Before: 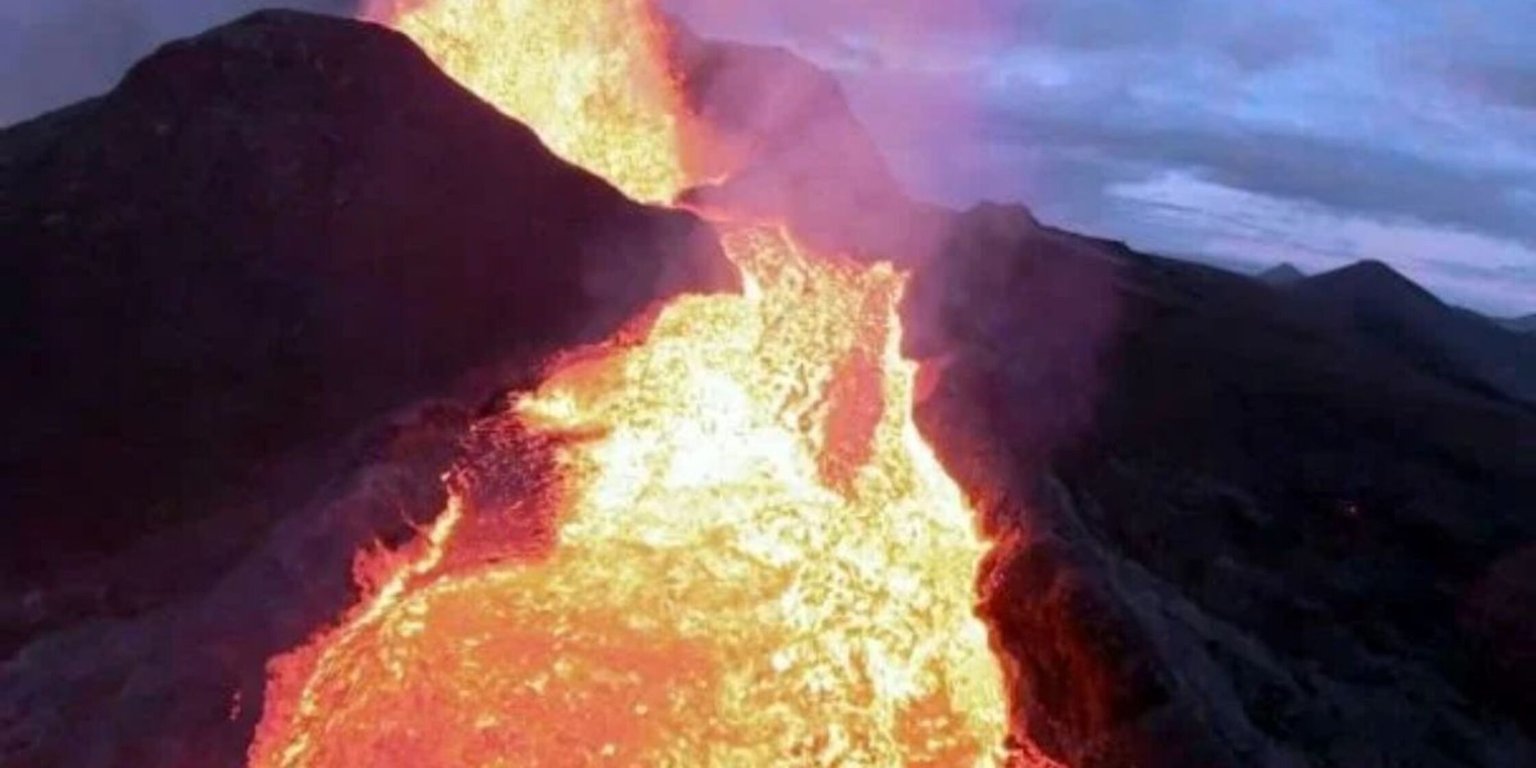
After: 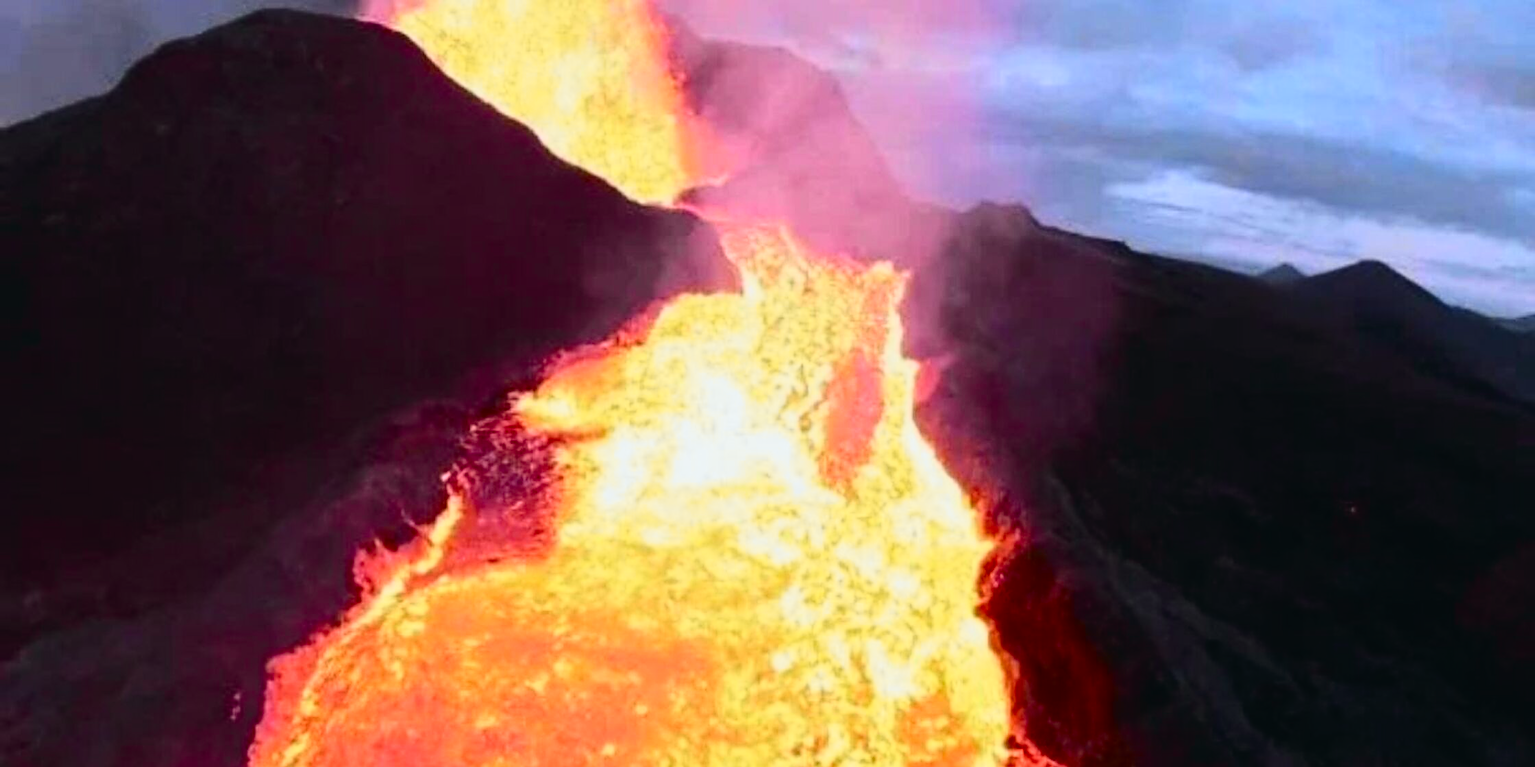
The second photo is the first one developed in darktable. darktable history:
tone curve: curves: ch0 [(0, 0.026) (0.058, 0.049) (0.246, 0.214) (0.437, 0.498) (0.55, 0.644) (0.657, 0.767) (0.822, 0.9) (1, 0.961)]; ch1 [(0, 0) (0.346, 0.307) (0.408, 0.369) (0.453, 0.457) (0.476, 0.489) (0.502, 0.493) (0.521, 0.515) (0.537, 0.531) (0.612, 0.641) (0.676, 0.728) (1, 1)]; ch2 [(0, 0) (0.346, 0.34) (0.434, 0.46) (0.485, 0.494) (0.5, 0.494) (0.511, 0.504) (0.537, 0.551) (0.579, 0.599) (0.625, 0.686) (1, 1)], color space Lab, independent channels, preserve colors none
sharpen: on, module defaults
exposure: exposure -0.01 EV, compensate highlight preservation false
